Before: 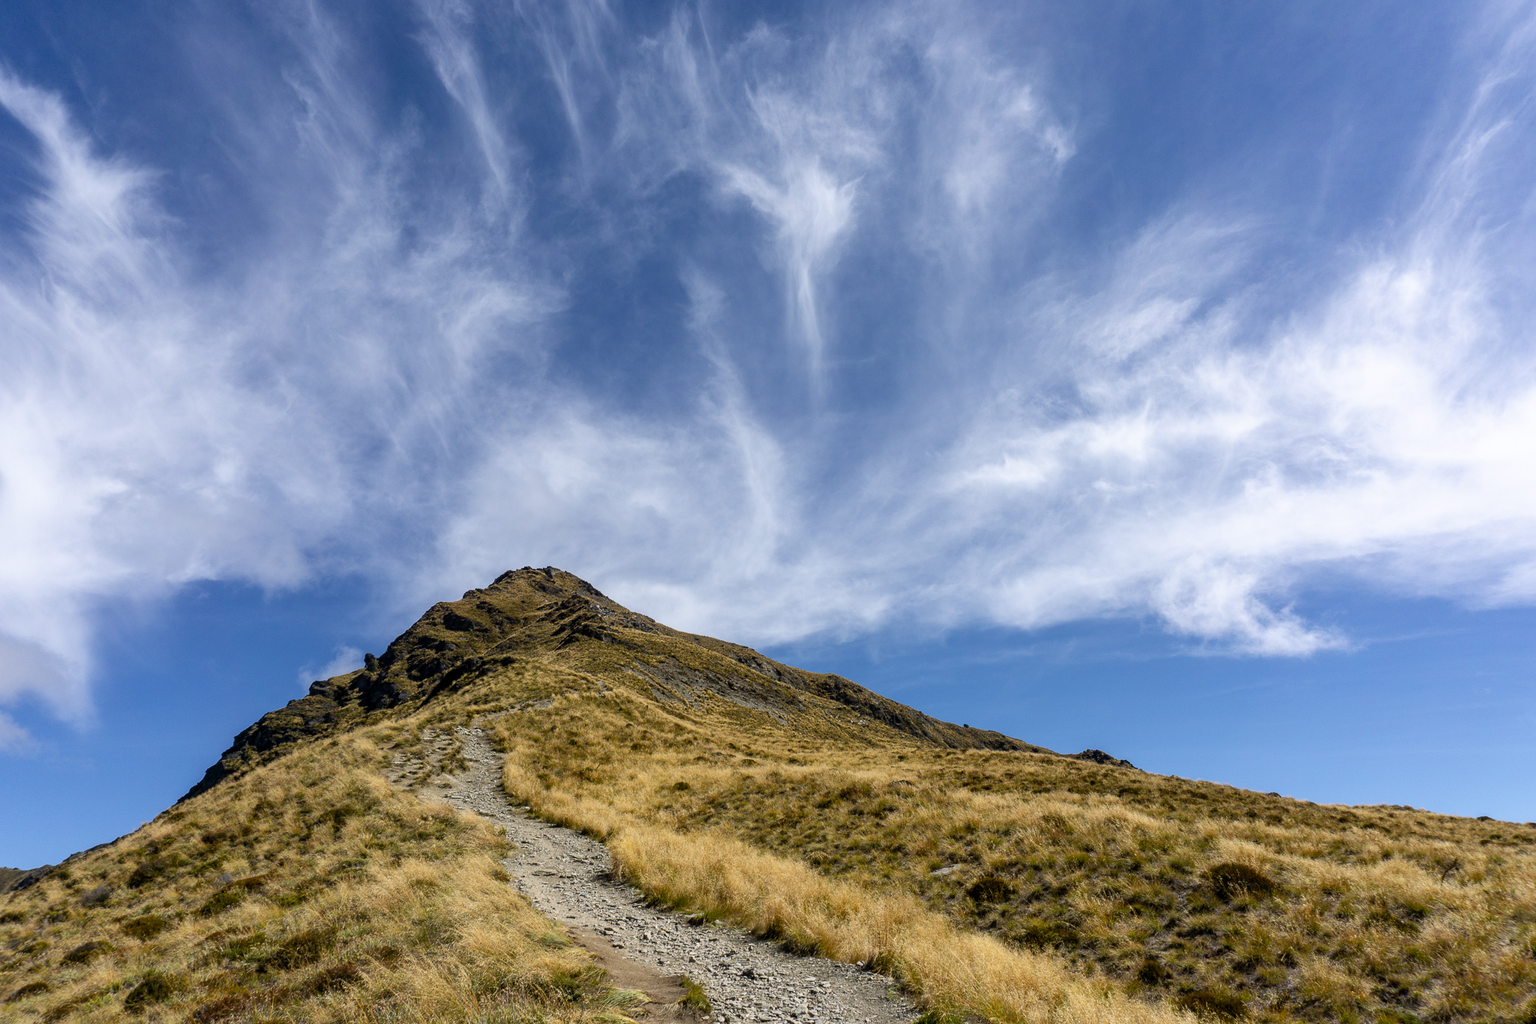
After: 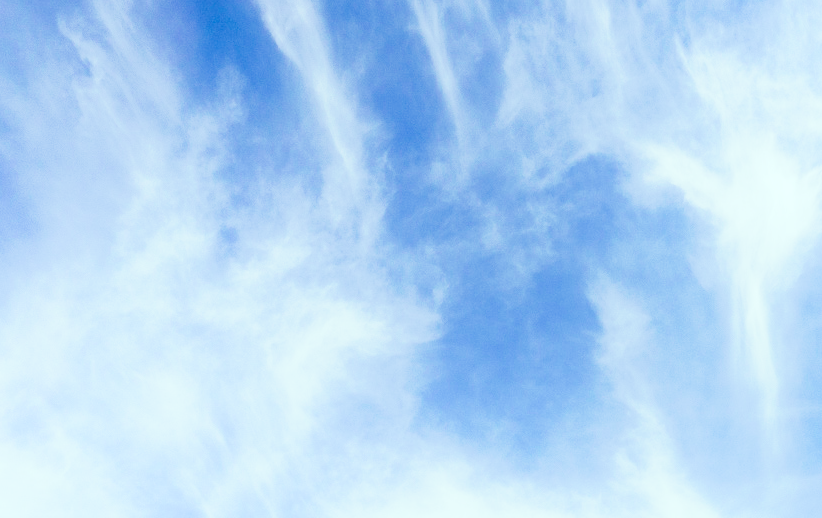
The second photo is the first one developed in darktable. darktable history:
exposure: exposure 0.176 EV, compensate highlight preservation false
crop: left 15.531%, top 5.444%, right 44.297%, bottom 56.553%
shadows and highlights: shadows -71.36, highlights 35.59, soften with gaussian
tone curve: curves: ch0 [(0, 0) (0.003, 0.003) (0.011, 0.013) (0.025, 0.029) (0.044, 0.052) (0.069, 0.081) (0.1, 0.116) (0.136, 0.158) (0.177, 0.207) (0.224, 0.268) (0.277, 0.373) (0.335, 0.465) (0.399, 0.565) (0.468, 0.674) (0.543, 0.79) (0.623, 0.853) (0.709, 0.918) (0.801, 0.956) (0.898, 0.977) (1, 1)], preserve colors none
color correction: highlights a* -6.8, highlights b* 0.531
